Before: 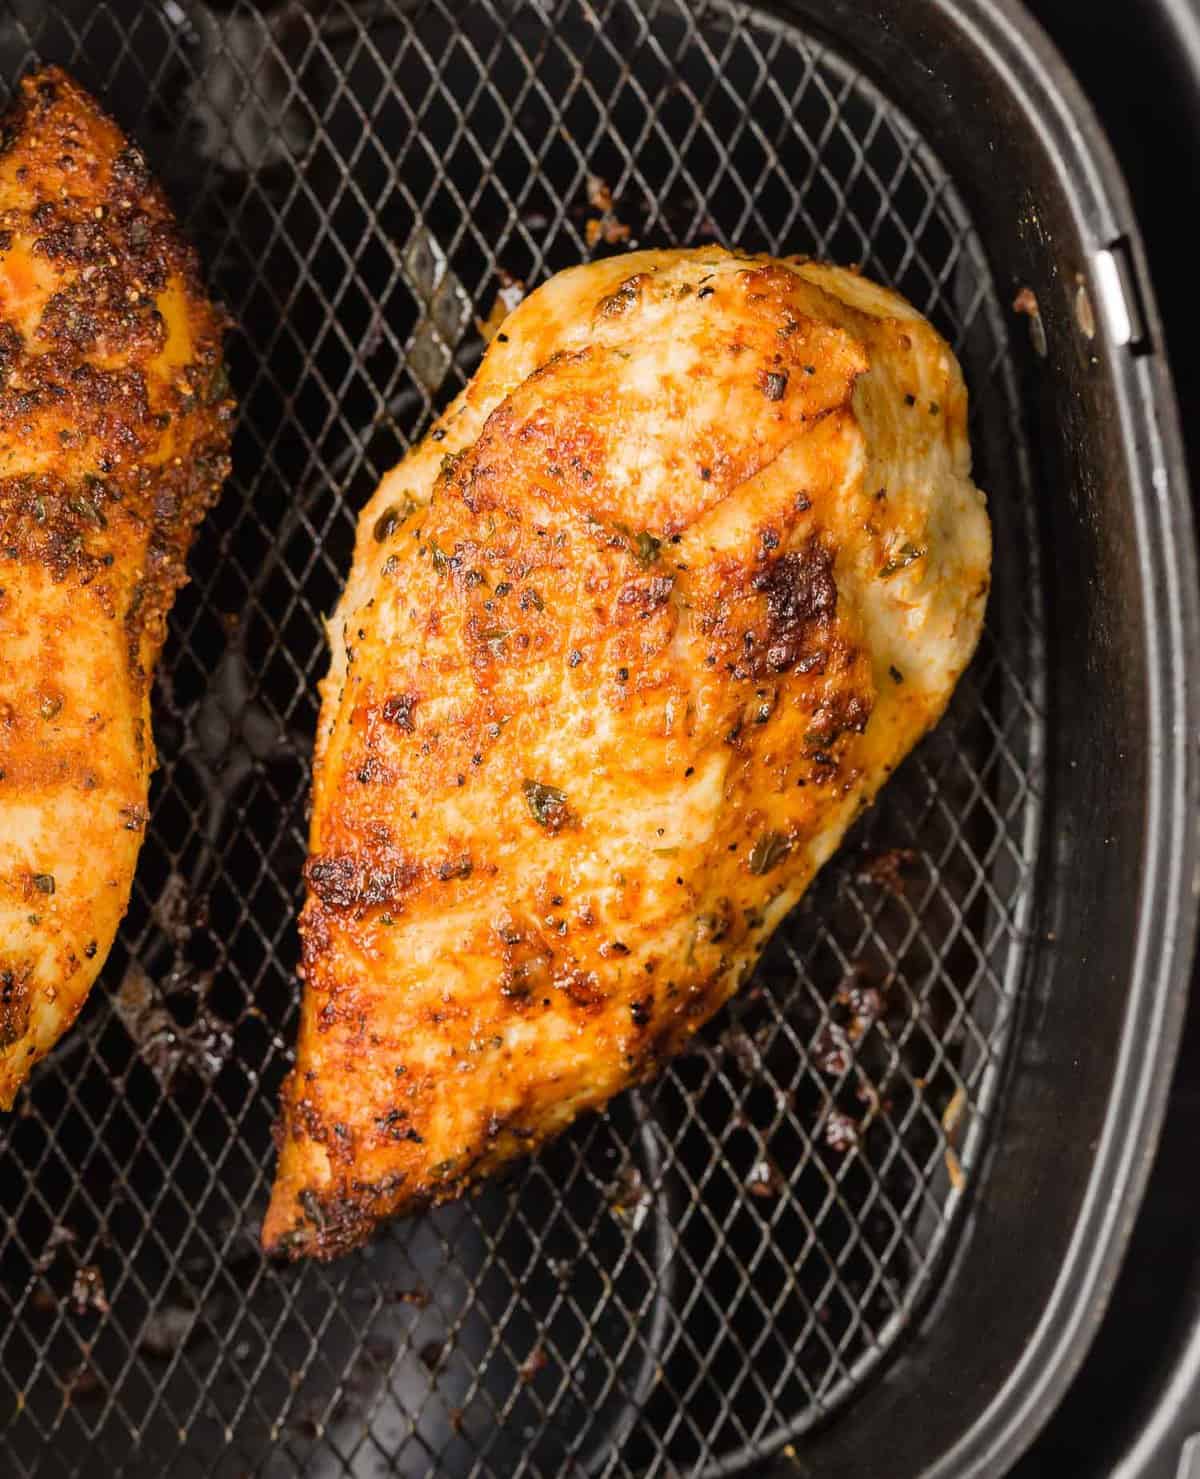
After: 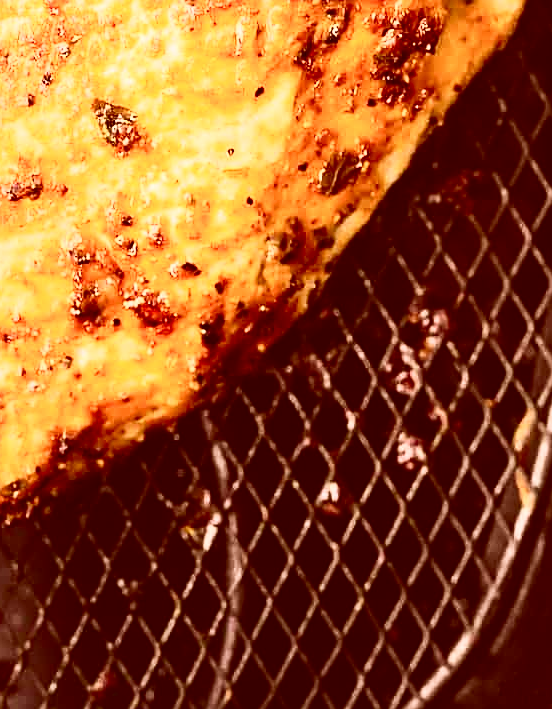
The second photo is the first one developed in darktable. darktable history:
sharpen: on, module defaults
contrast brightness saturation: contrast 0.4, brightness 0.115, saturation 0.206
color zones: curves: ch0 [(0.25, 0.5) (0.636, 0.25) (0.75, 0.5)]
exposure: black level correction -0.007, exposure 0.068 EV, compensate exposure bias true, compensate highlight preservation false
crop: left 35.902%, top 46.013%, right 18.091%, bottom 6.011%
velvia: on, module defaults
color correction: highlights a* 9.53, highlights b* 8.57, shadows a* 39.89, shadows b* 39.97, saturation 0.801
